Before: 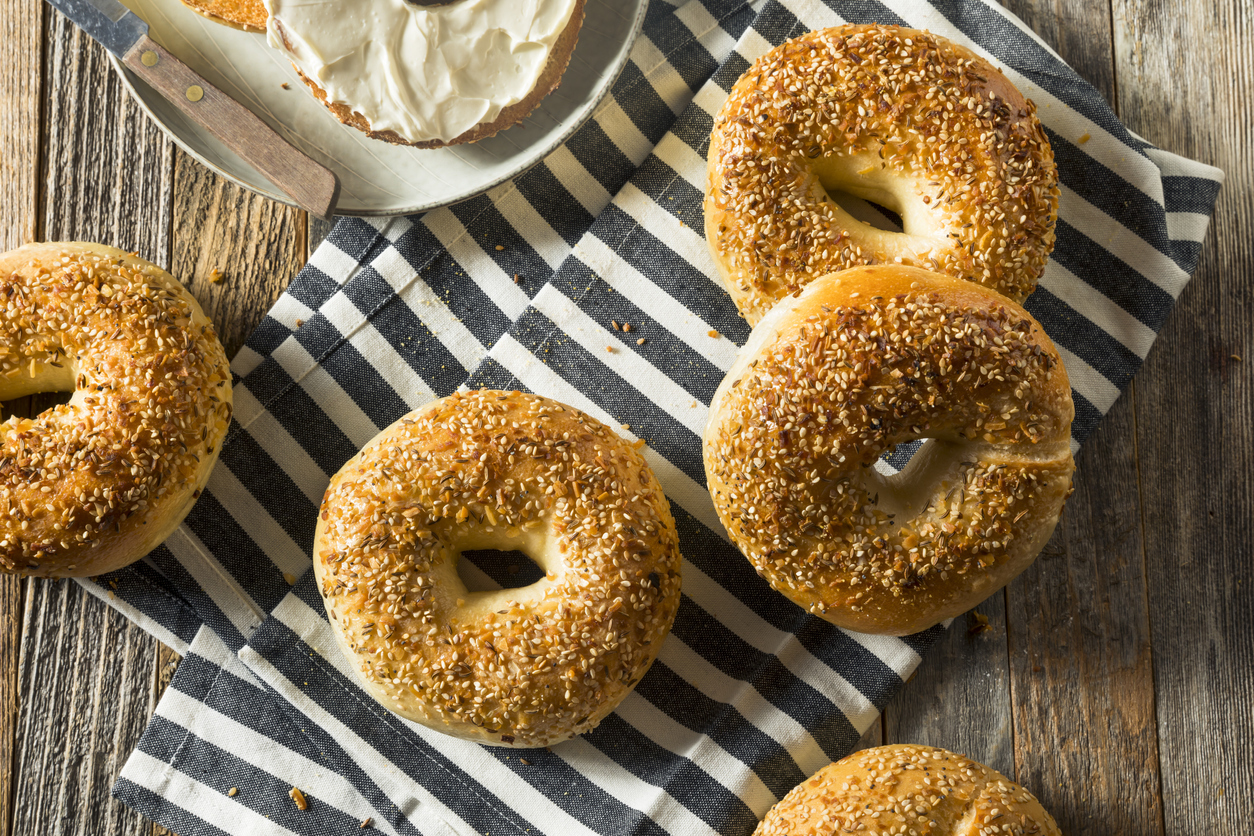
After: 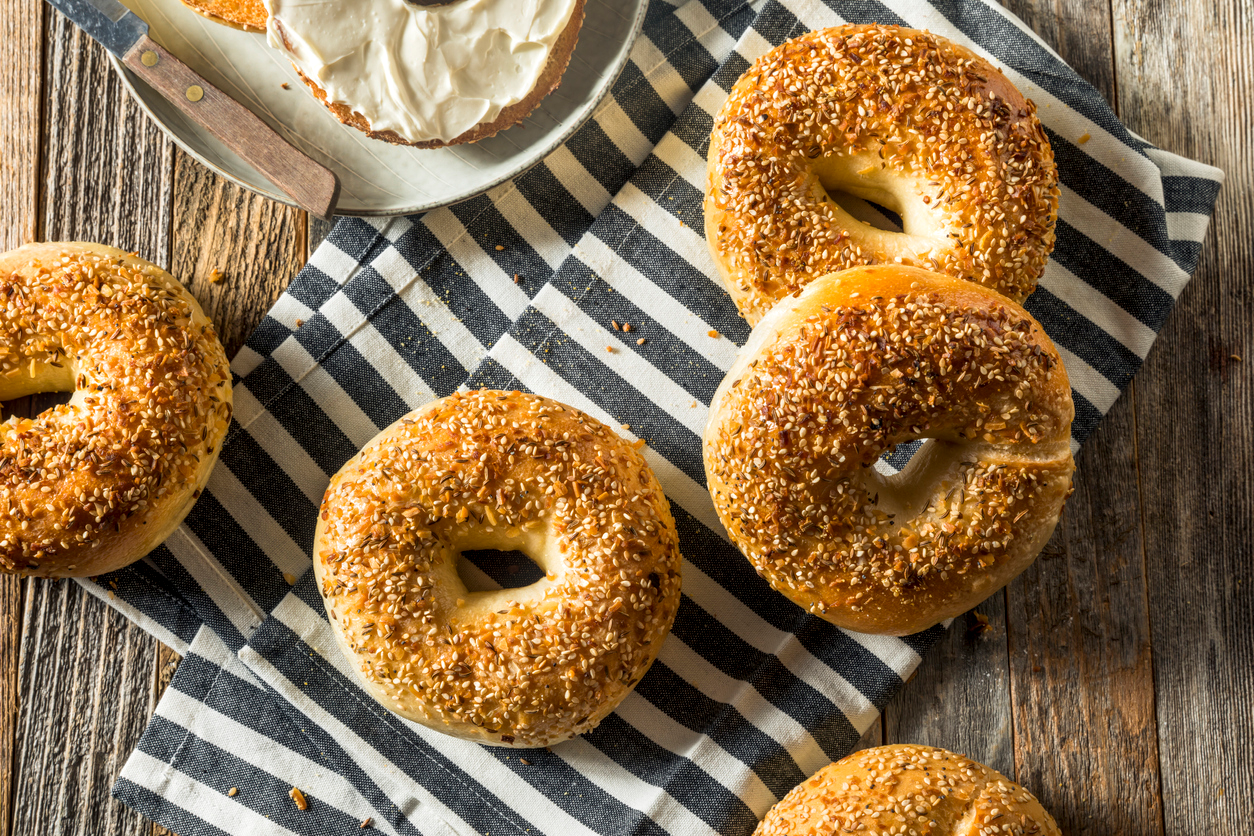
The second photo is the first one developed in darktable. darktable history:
tone equalizer: -8 EV -0.55 EV
local contrast: on, module defaults
